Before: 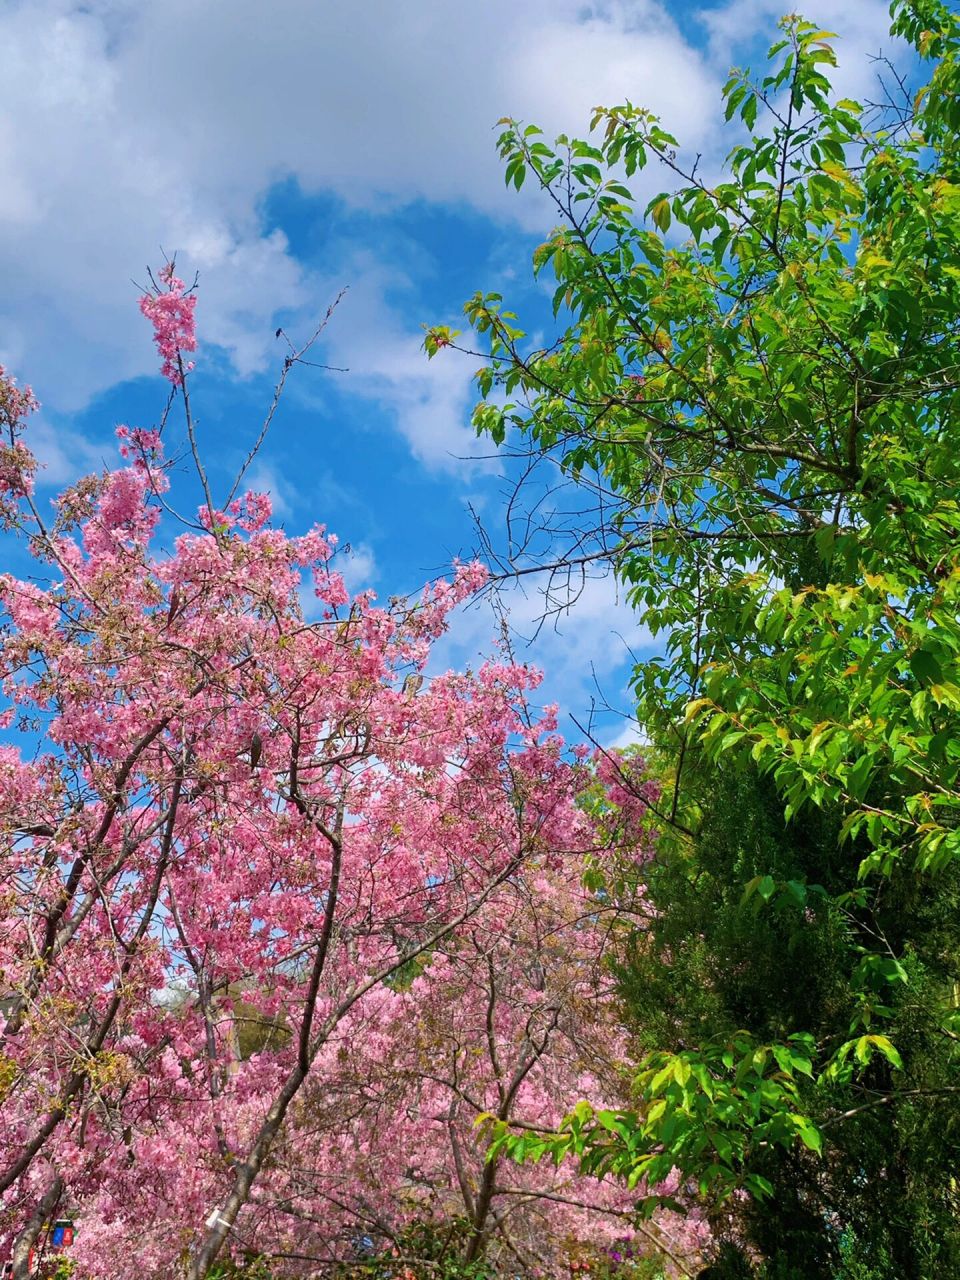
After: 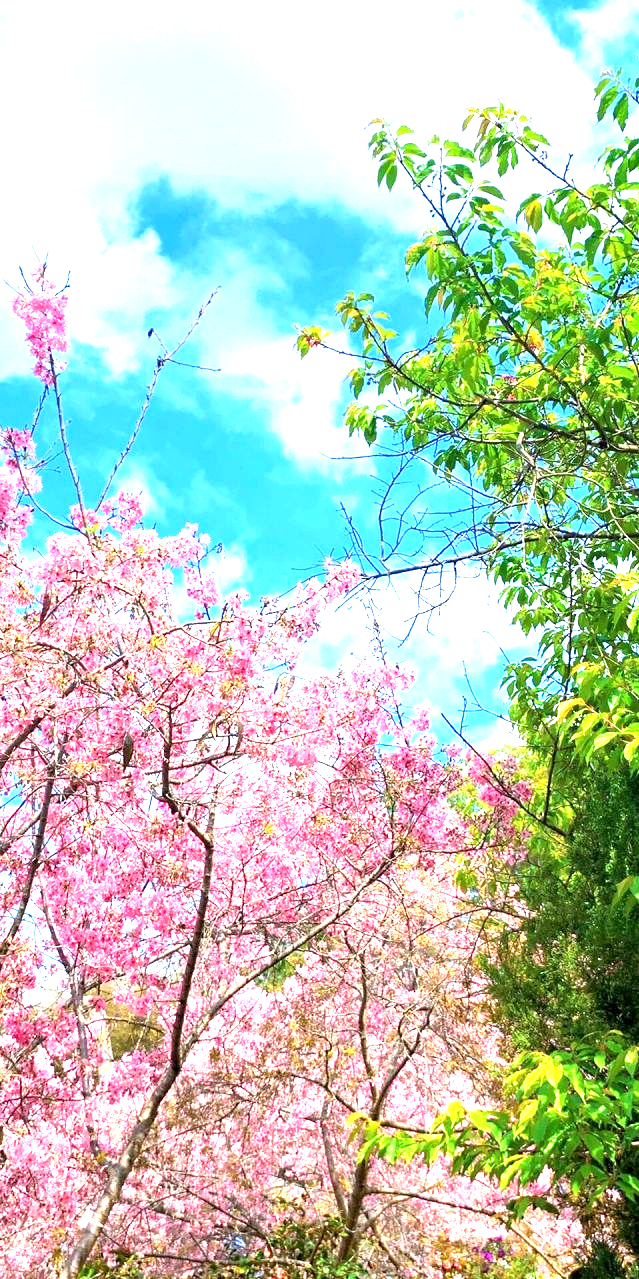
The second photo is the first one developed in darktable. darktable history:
crop and rotate: left 13.342%, right 19.991%
exposure: black level correction 0.001, exposure 1.84 EV, compensate highlight preservation false
contrast equalizer: octaves 7, y [[0.515 ×6], [0.507 ×6], [0.425 ×6], [0 ×6], [0 ×6]]
